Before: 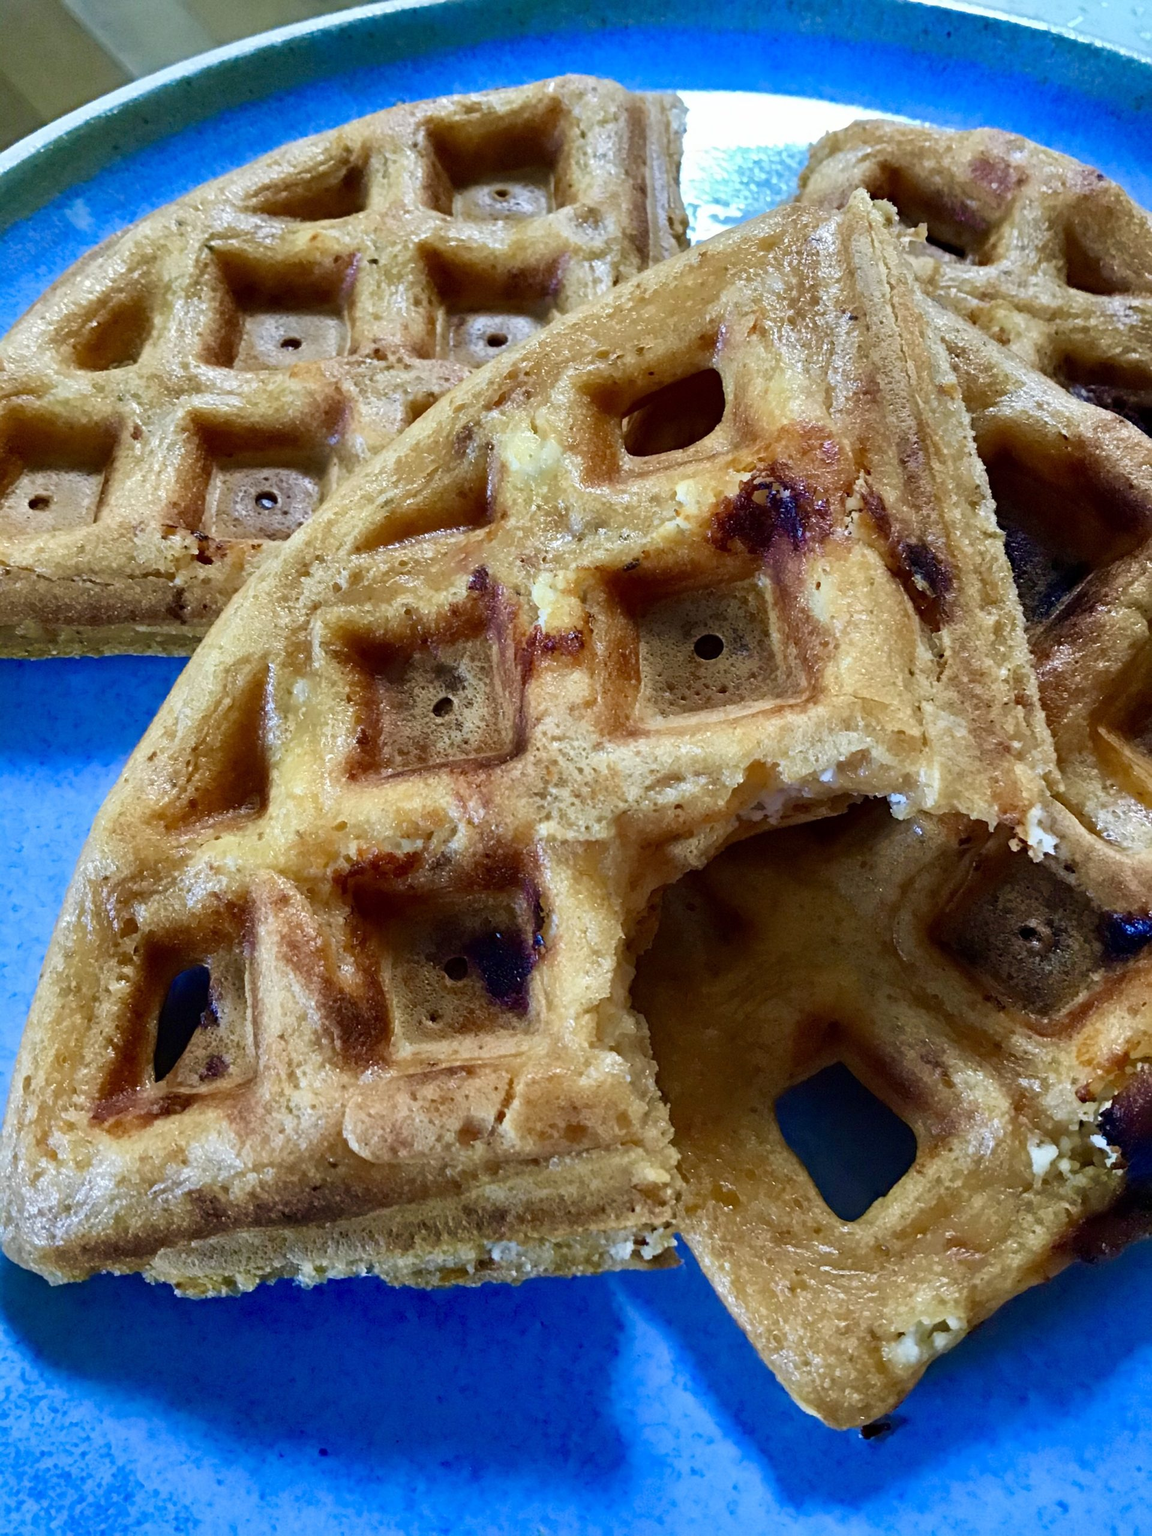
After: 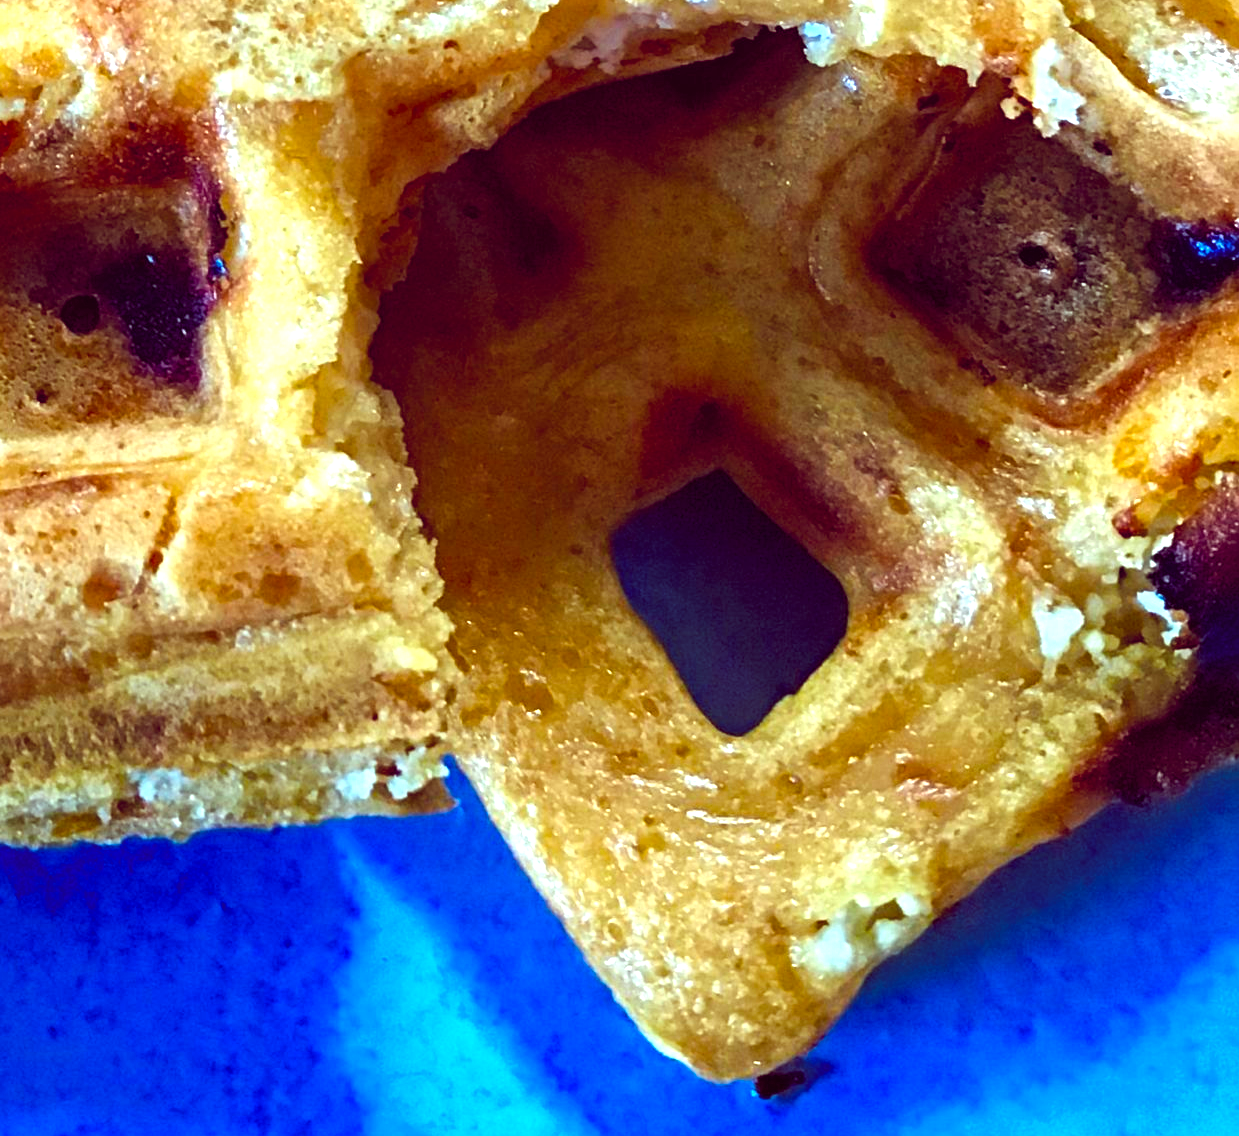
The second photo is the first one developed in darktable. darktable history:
local contrast: highlights 102%, shadows 101%, detail 120%, midtone range 0.2
exposure: black level correction -0.002, exposure 0.71 EV, compensate exposure bias true, compensate highlight preservation false
color balance rgb: shadows lift › chroma 0.749%, shadows lift › hue 113.92°, highlights gain › luminance 20.109%, highlights gain › chroma 2.723%, highlights gain › hue 173.79°, global offset › chroma 0.277%, global offset › hue 319.73°, perceptual saturation grading › global saturation 29.672%
crop and rotate: left 35.433%, top 50.8%, bottom 4.814%
